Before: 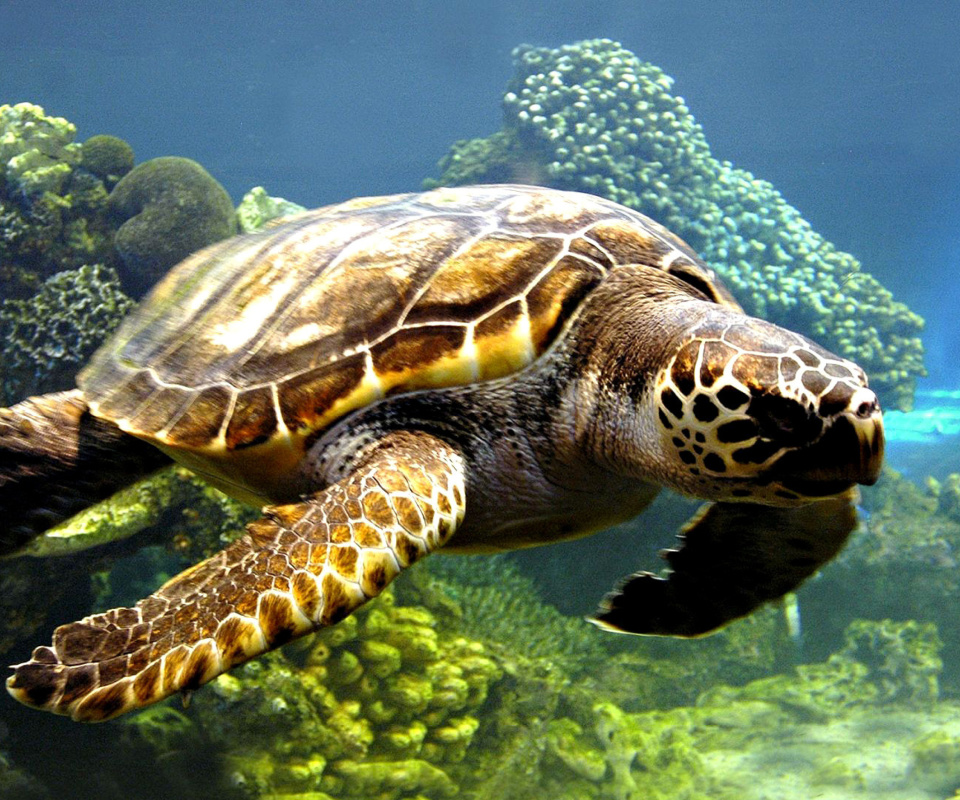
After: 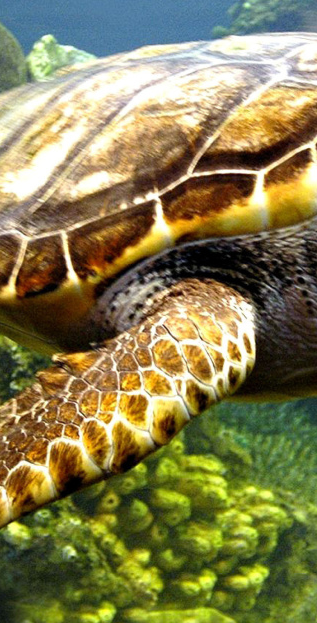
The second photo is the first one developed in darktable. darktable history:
crop and rotate: left 21.908%, top 19.059%, right 44.985%, bottom 2.969%
